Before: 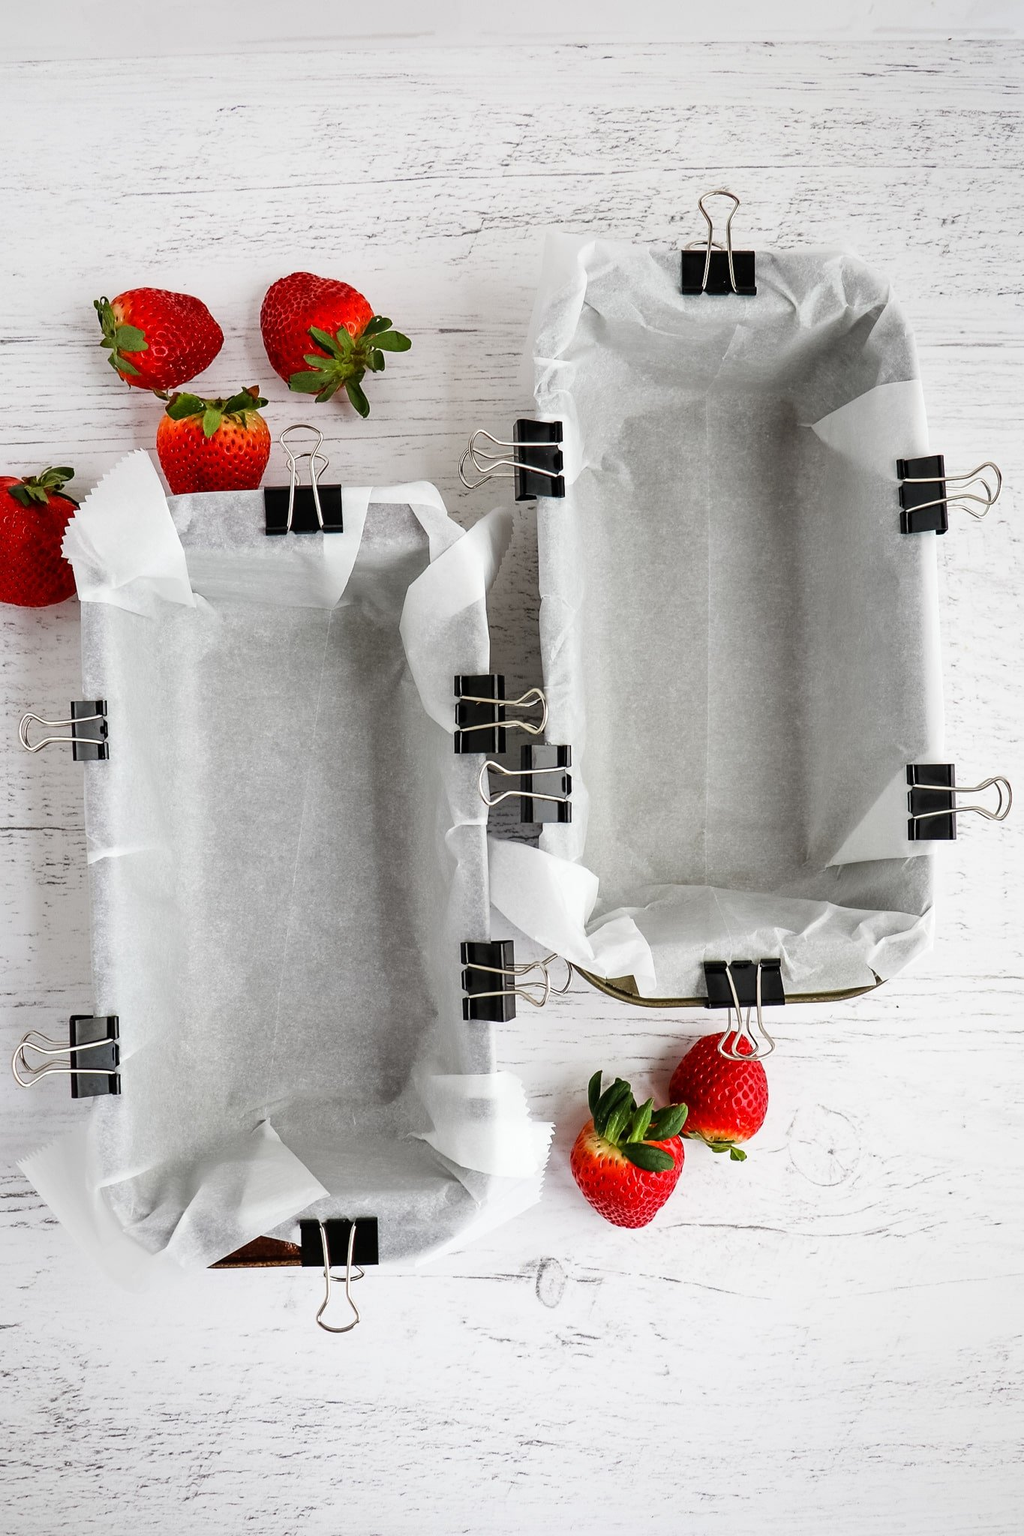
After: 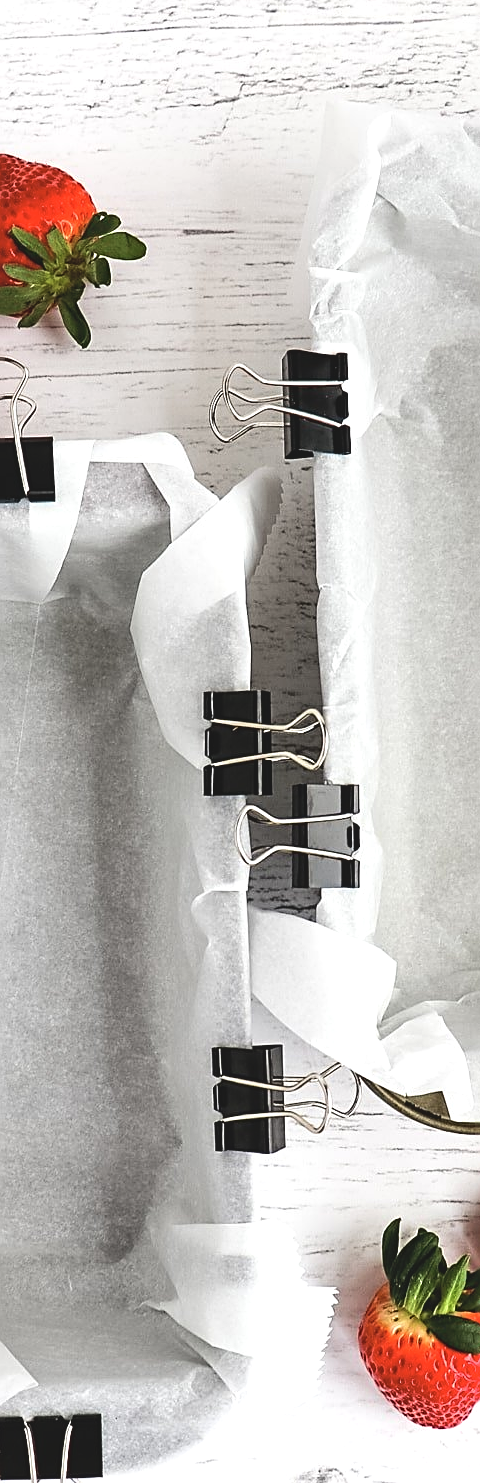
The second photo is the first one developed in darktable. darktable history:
sharpen: on, module defaults
crop and rotate: left 29.476%, top 10.214%, right 35.32%, bottom 17.333%
contrast brightness saturation: contrast -0.15, brightness 0.05, saturation -0.12
tone equalizer: -8 EV -0.75 EV, -7 EV -0.7 EV, -6 EV -0.6 EV, -5 EV -0.4 EV, -3 EV 0.4 EV, -2 EV 0.6 EV, -1 EV 0.7 EV, +0 EV 0.75 EV, edges refinement/feathering 500, mask exposure compensation -1.57 EV, preserve details no
